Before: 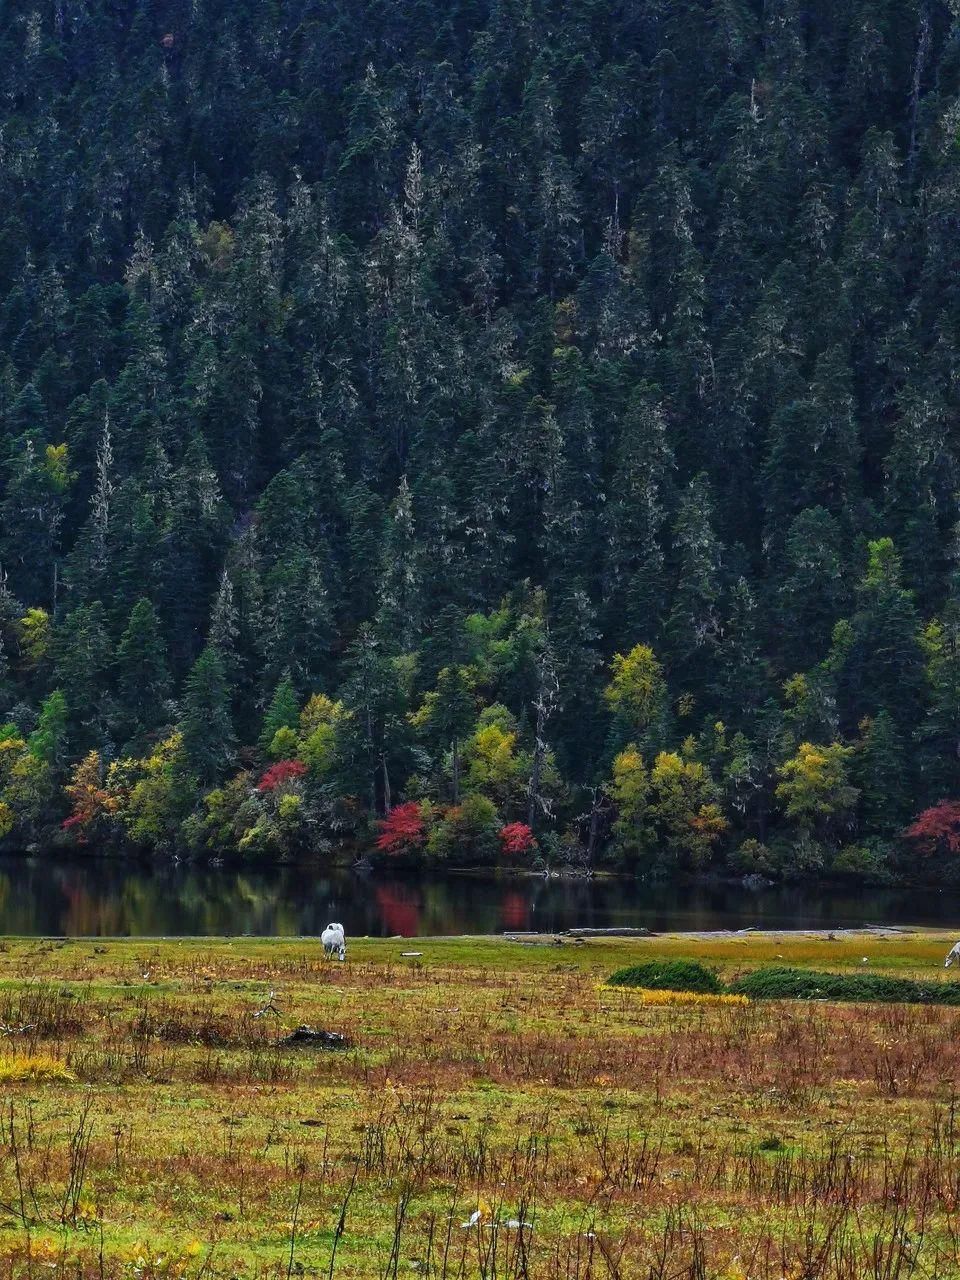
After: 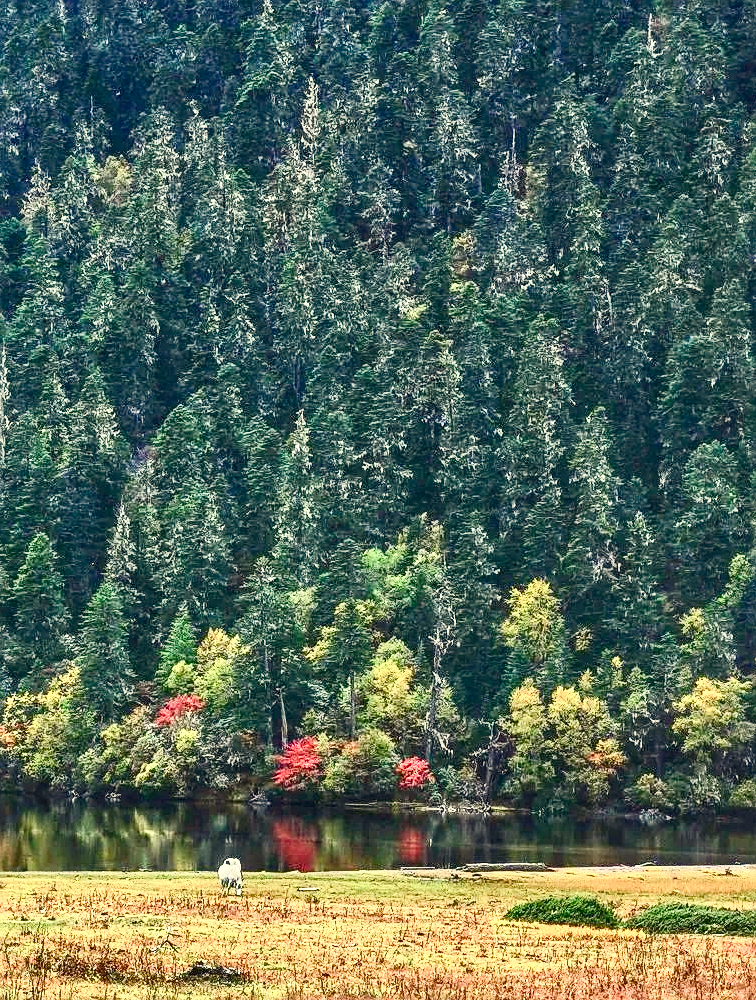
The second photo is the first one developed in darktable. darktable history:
color balance rgb: shadows lift › chroma 1%, shadows lift › hue 113°, highlights gain › chroma 0.2%, highlights gain › hue 333°, perceptual saturation grading › global saturation 20%, perceptual saturation grading › highlights -50%, perceptual saturation grading › shadows 25%, contrast -10%
white balance: red 1.08, blue 0.791
tone equalizer: -8 EV 1 EV, -7 EV 1 EV, -6 EV 1 EV, -5 EV 1 EV, -4 EV 1 EV, -3 EV 0.75 EV, -2 EV 0.5 EV, -1 EV 0.25 EV
exposure: exposure 1.2 EV, compensate highlight preservation false
sharpen: on, module defaults
contrast brightness saturation: contrast 0.39, brightness 0.1
local contrast: on, module defaults
crop and rotate: left 10.77%, top 5.1%, right 10.41%, bottom 16.76%
